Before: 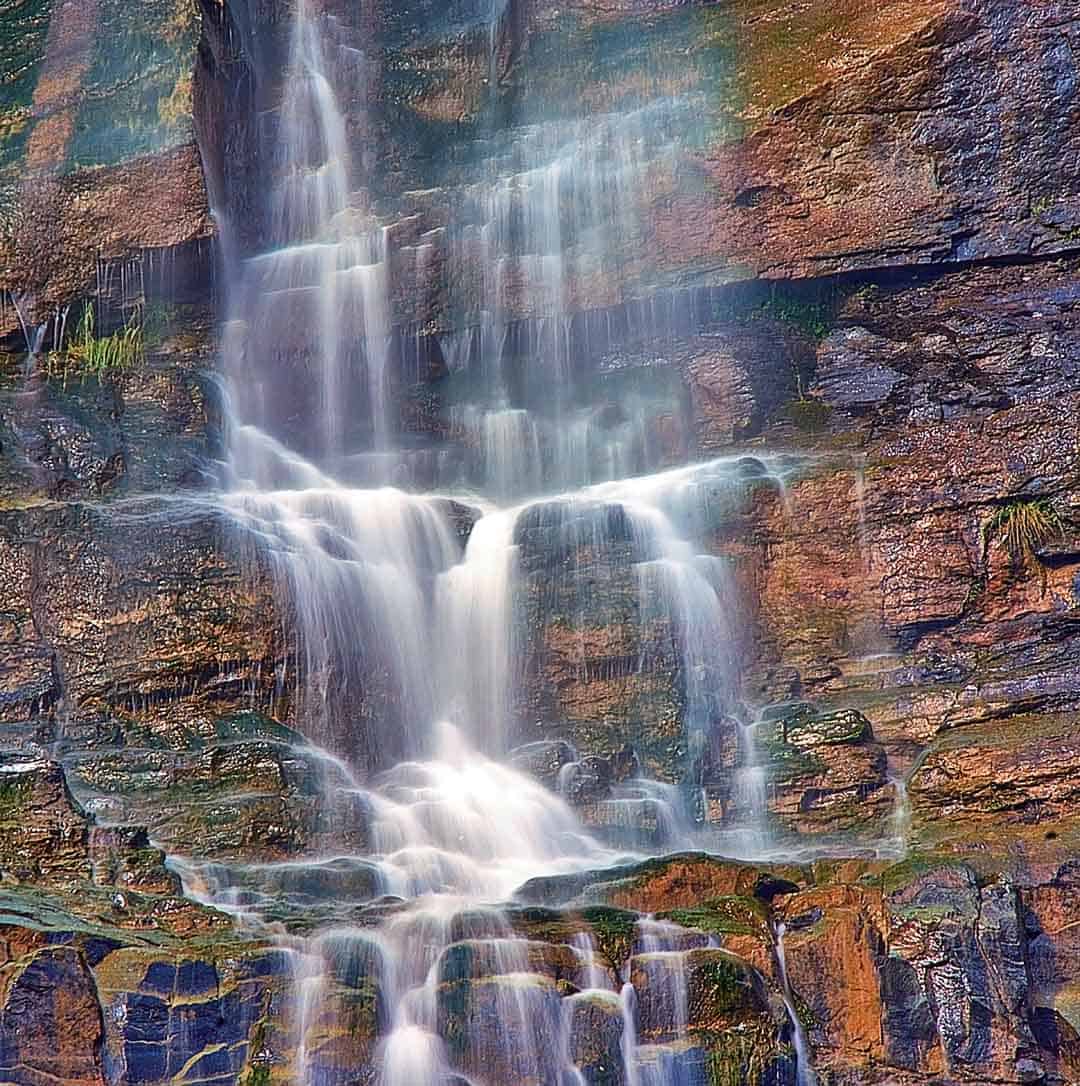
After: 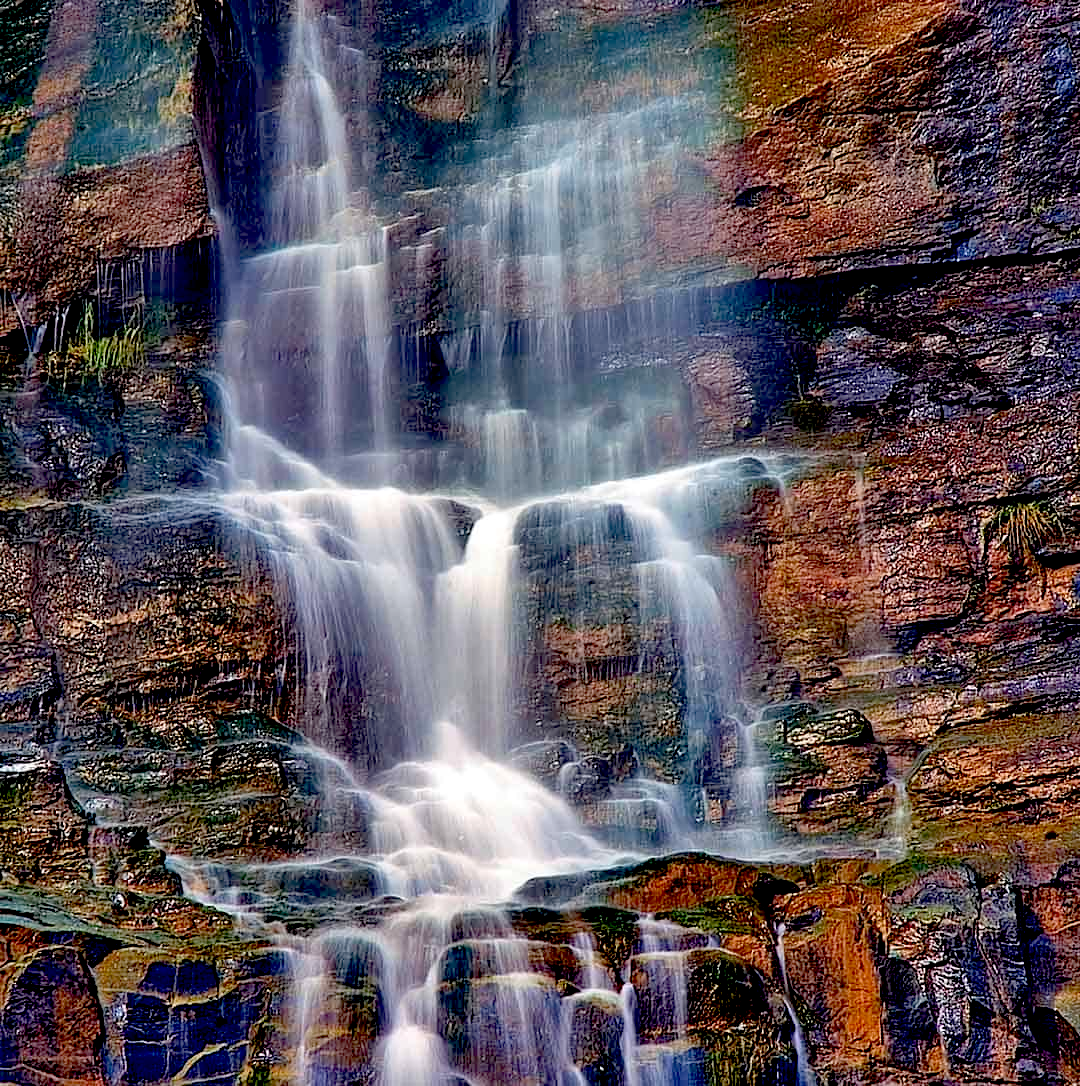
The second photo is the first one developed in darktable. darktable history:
shadows and highlights: shadows -8.66, white point adjustment 1.41, highlights 10.81
exposure: black level correction 0.056, exposure -0.036 EV, compensate highlight preservation false
